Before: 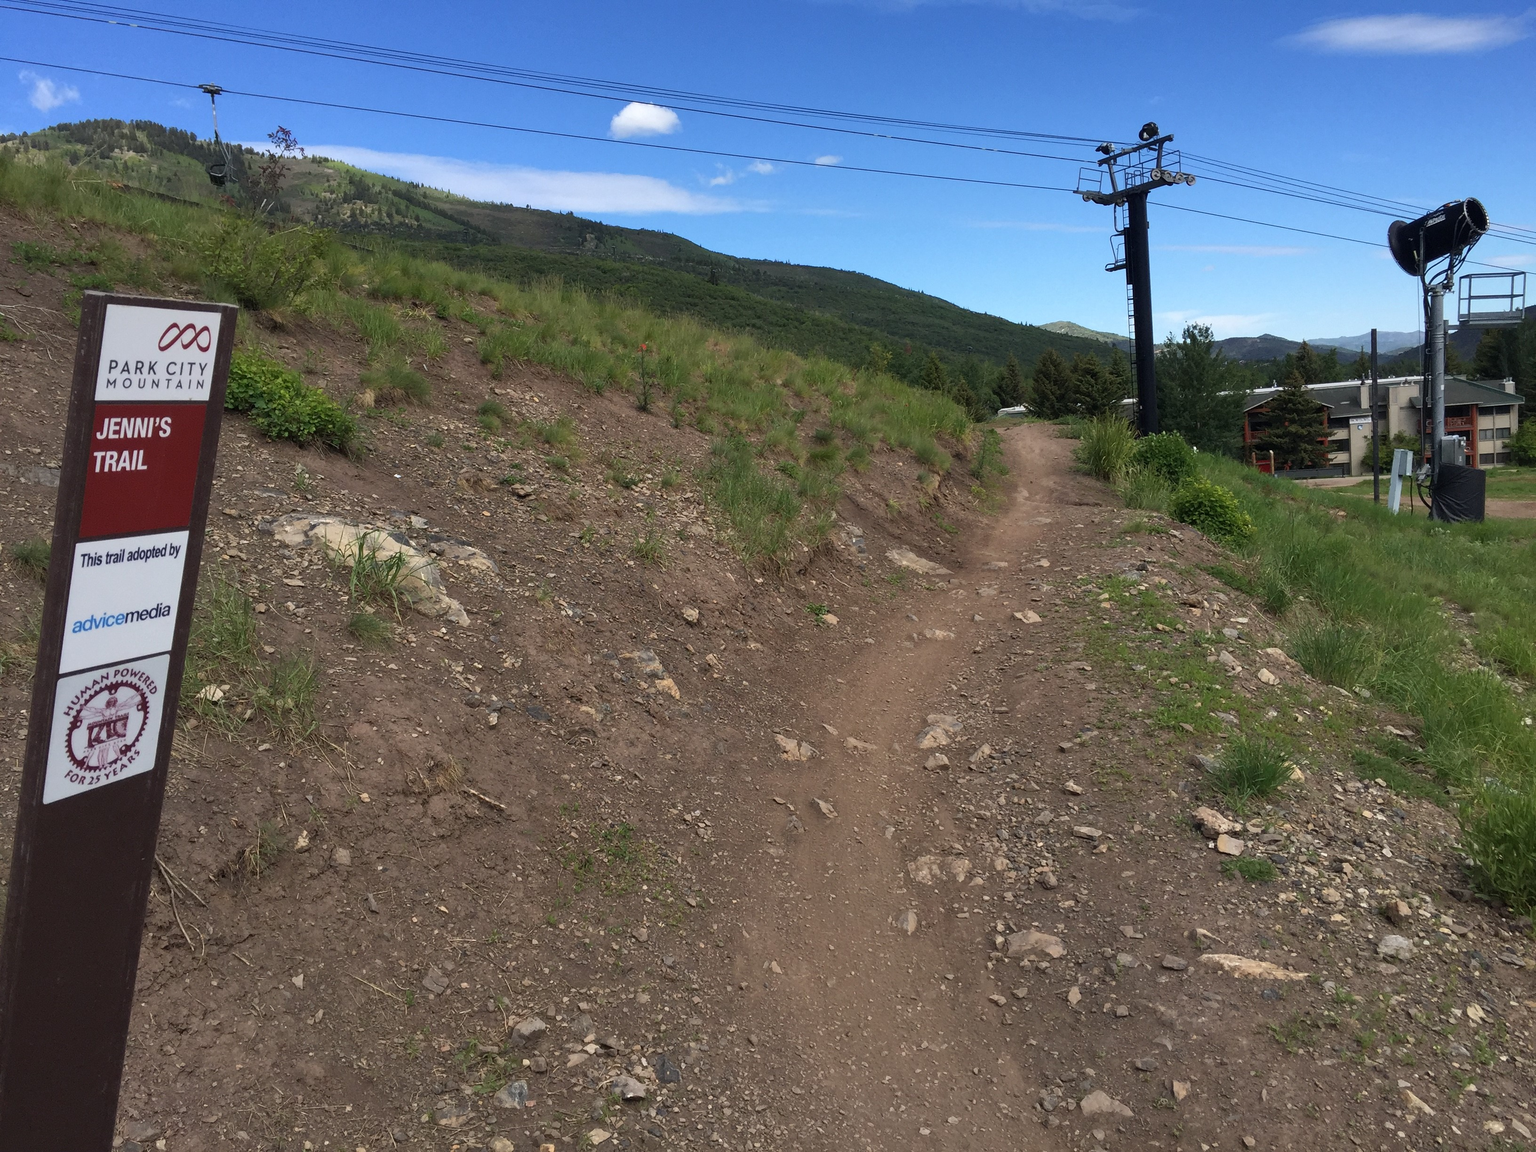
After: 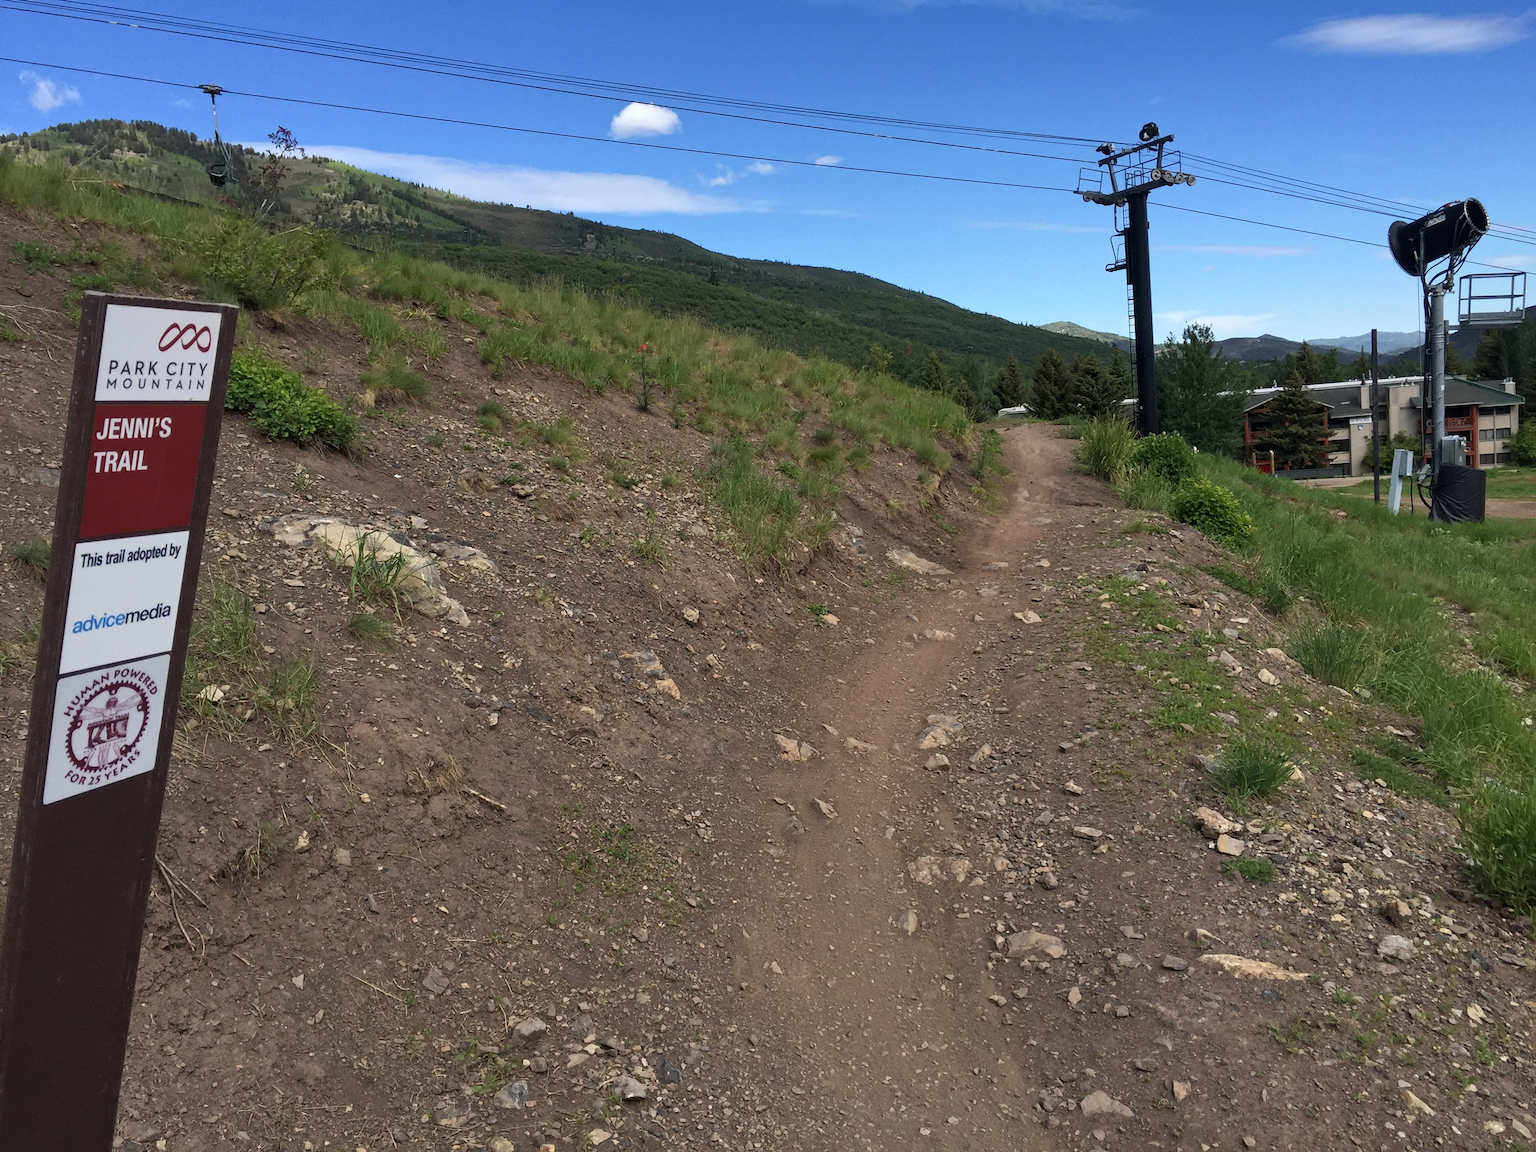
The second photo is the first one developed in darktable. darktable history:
local contrast: mode bilateral grid, contrast 28, coarseness 15, detail 116%, midtone range 0.2
